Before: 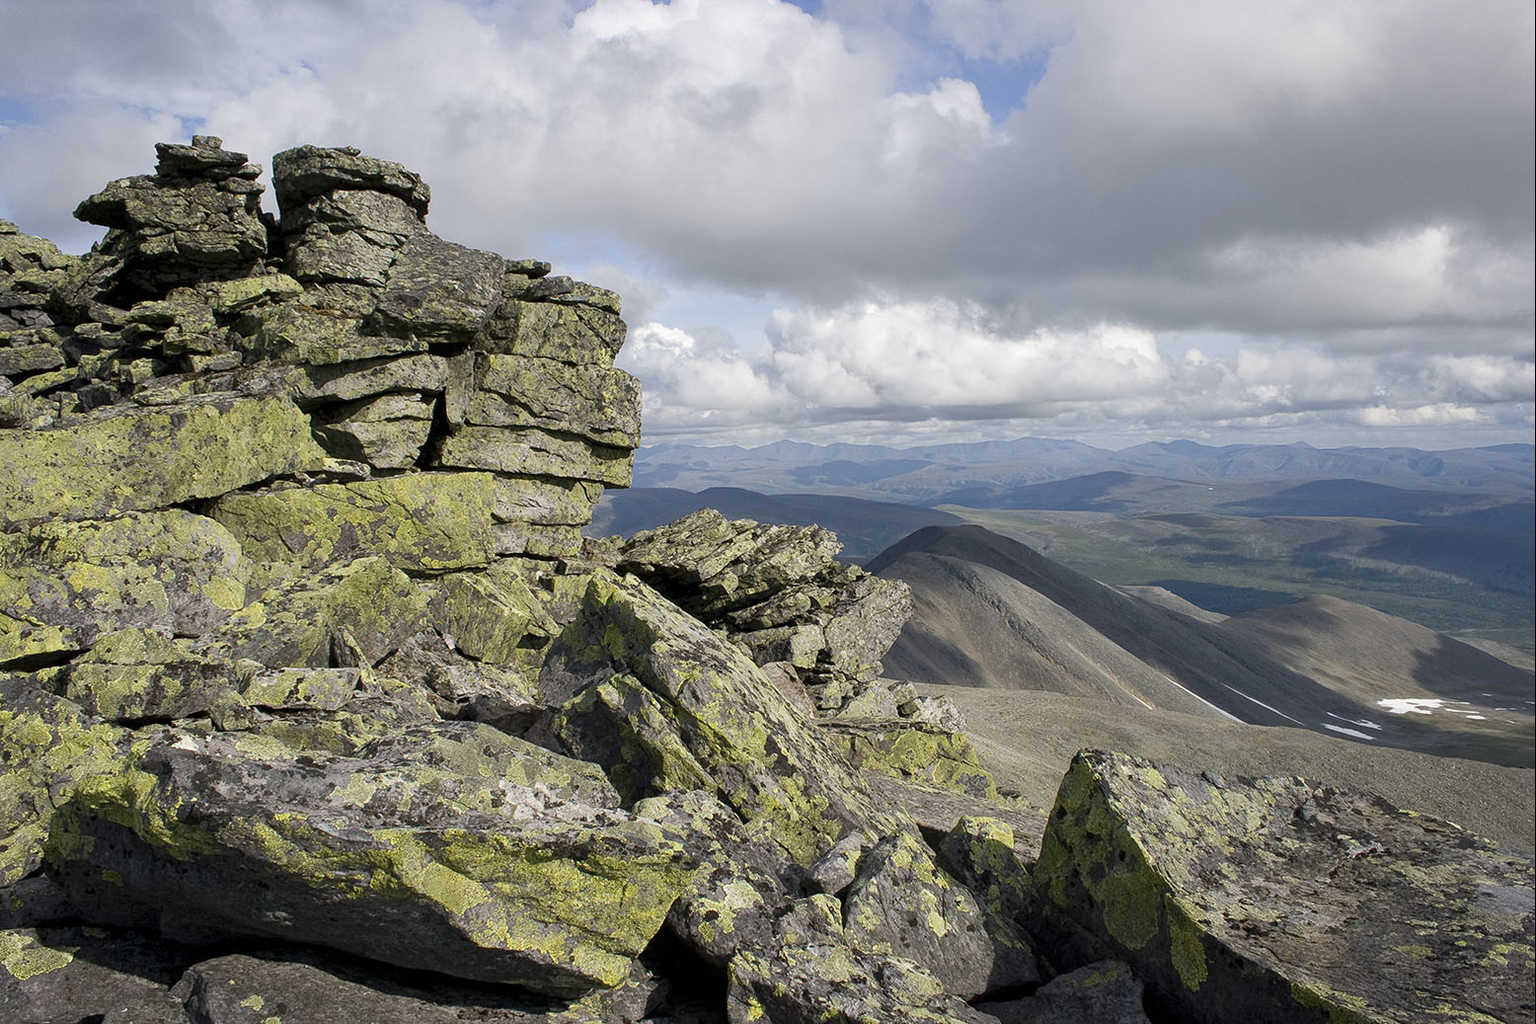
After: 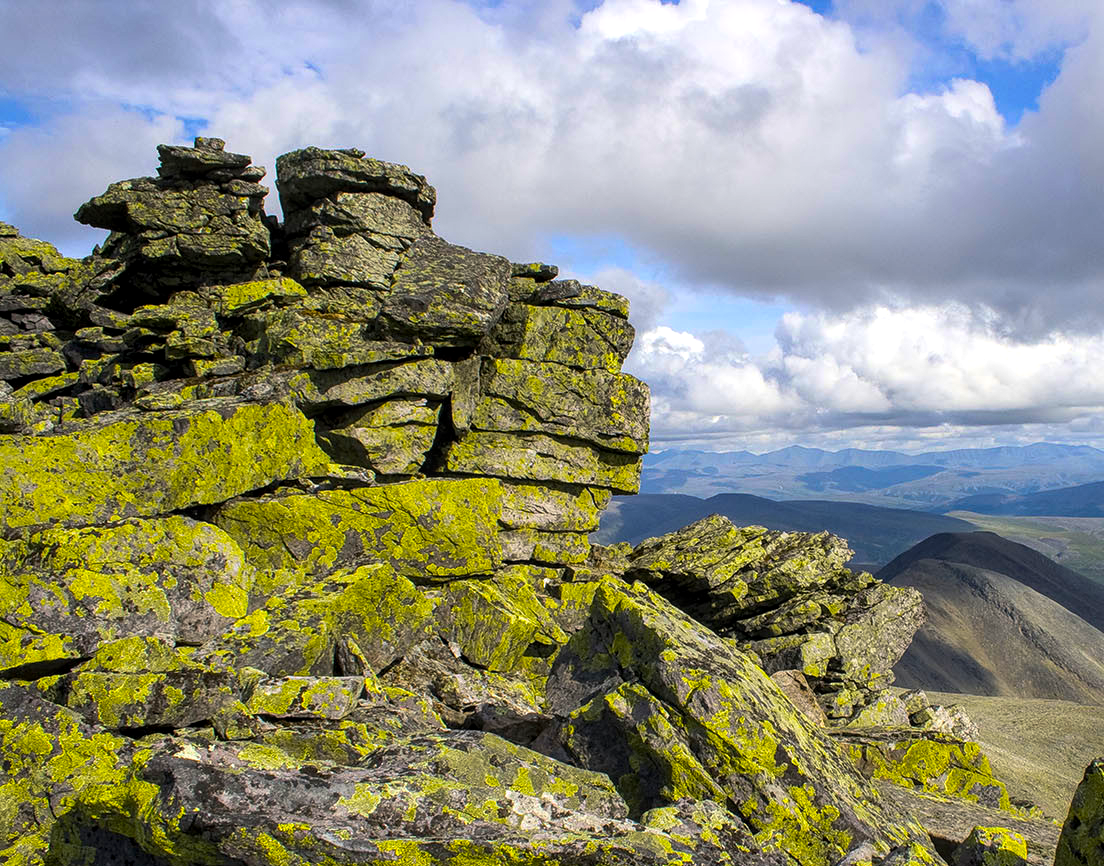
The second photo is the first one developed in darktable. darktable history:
color balance rgb: linear chroma grading › shadows -39.939%, linear chroma grading › highlights 39.301%, linear chroma grading › global chroma 44.956%, linear chroma grading › mid-tones -29.635%, perceptual saturation grading › global saturation 41.857%, perceptual brilliance grading › highlights 5.531%, perceptual brilliance grading › shadows -10.163%
crop: right 29.041%, bottom 16.466%
local contrast: on, module defaults
